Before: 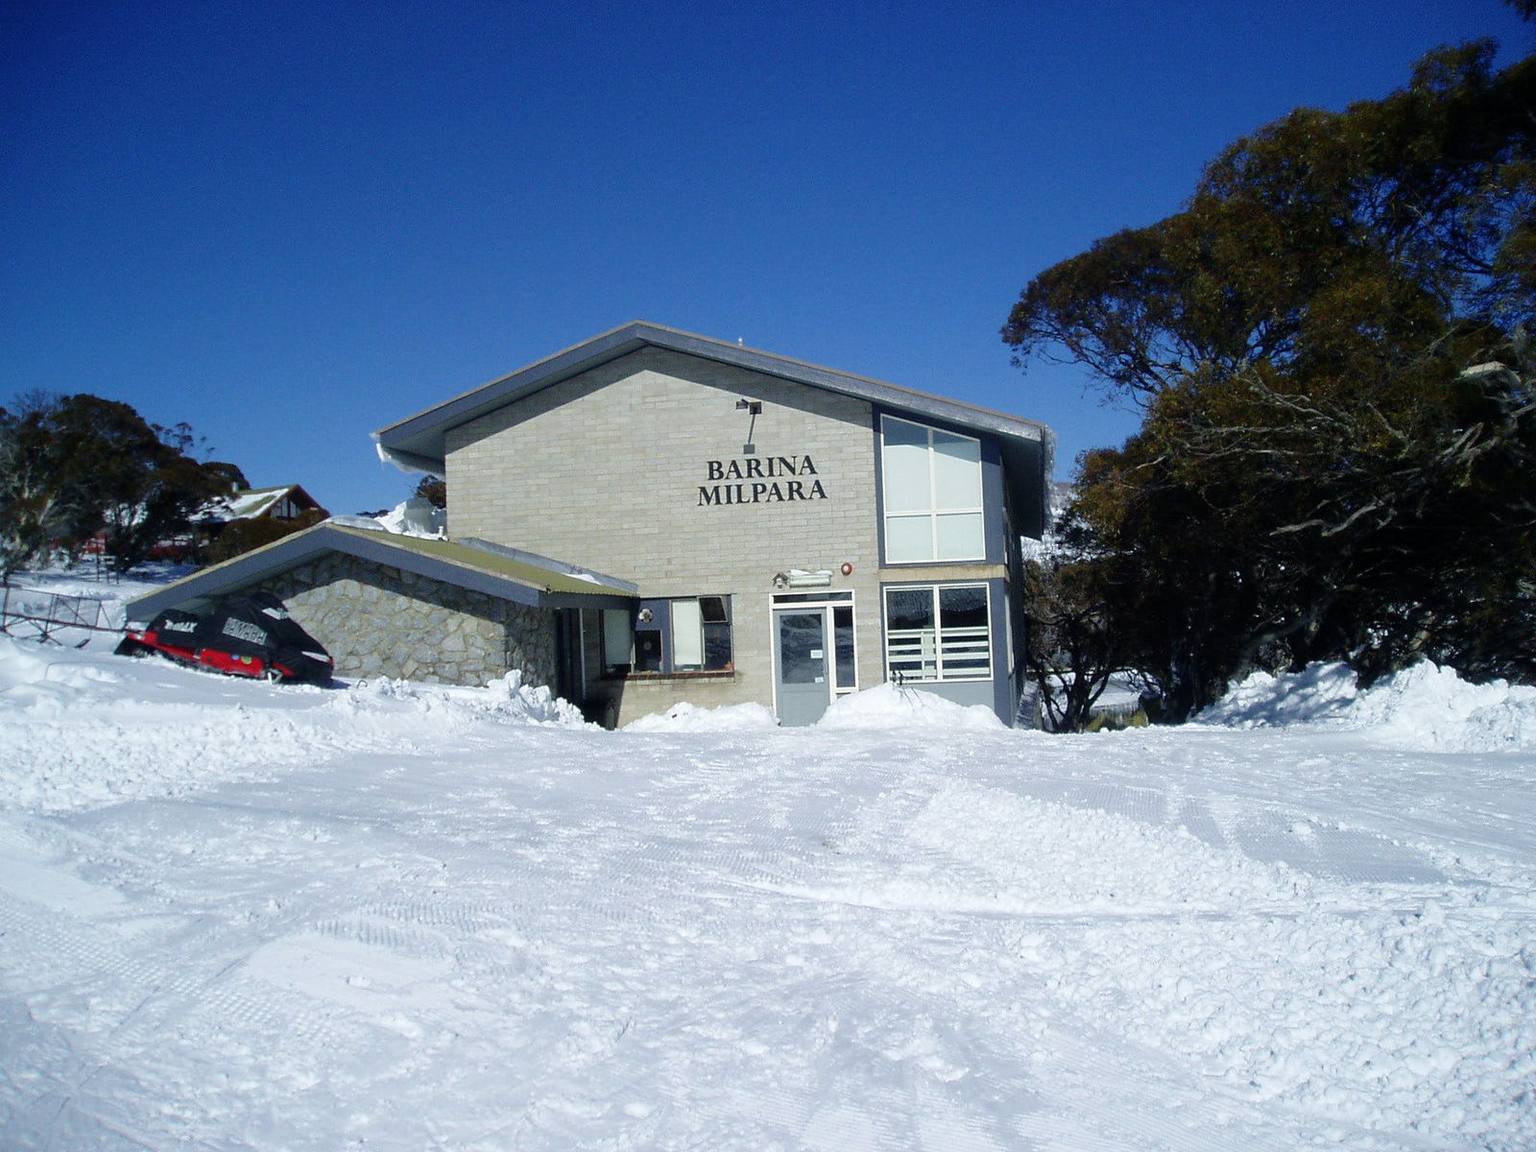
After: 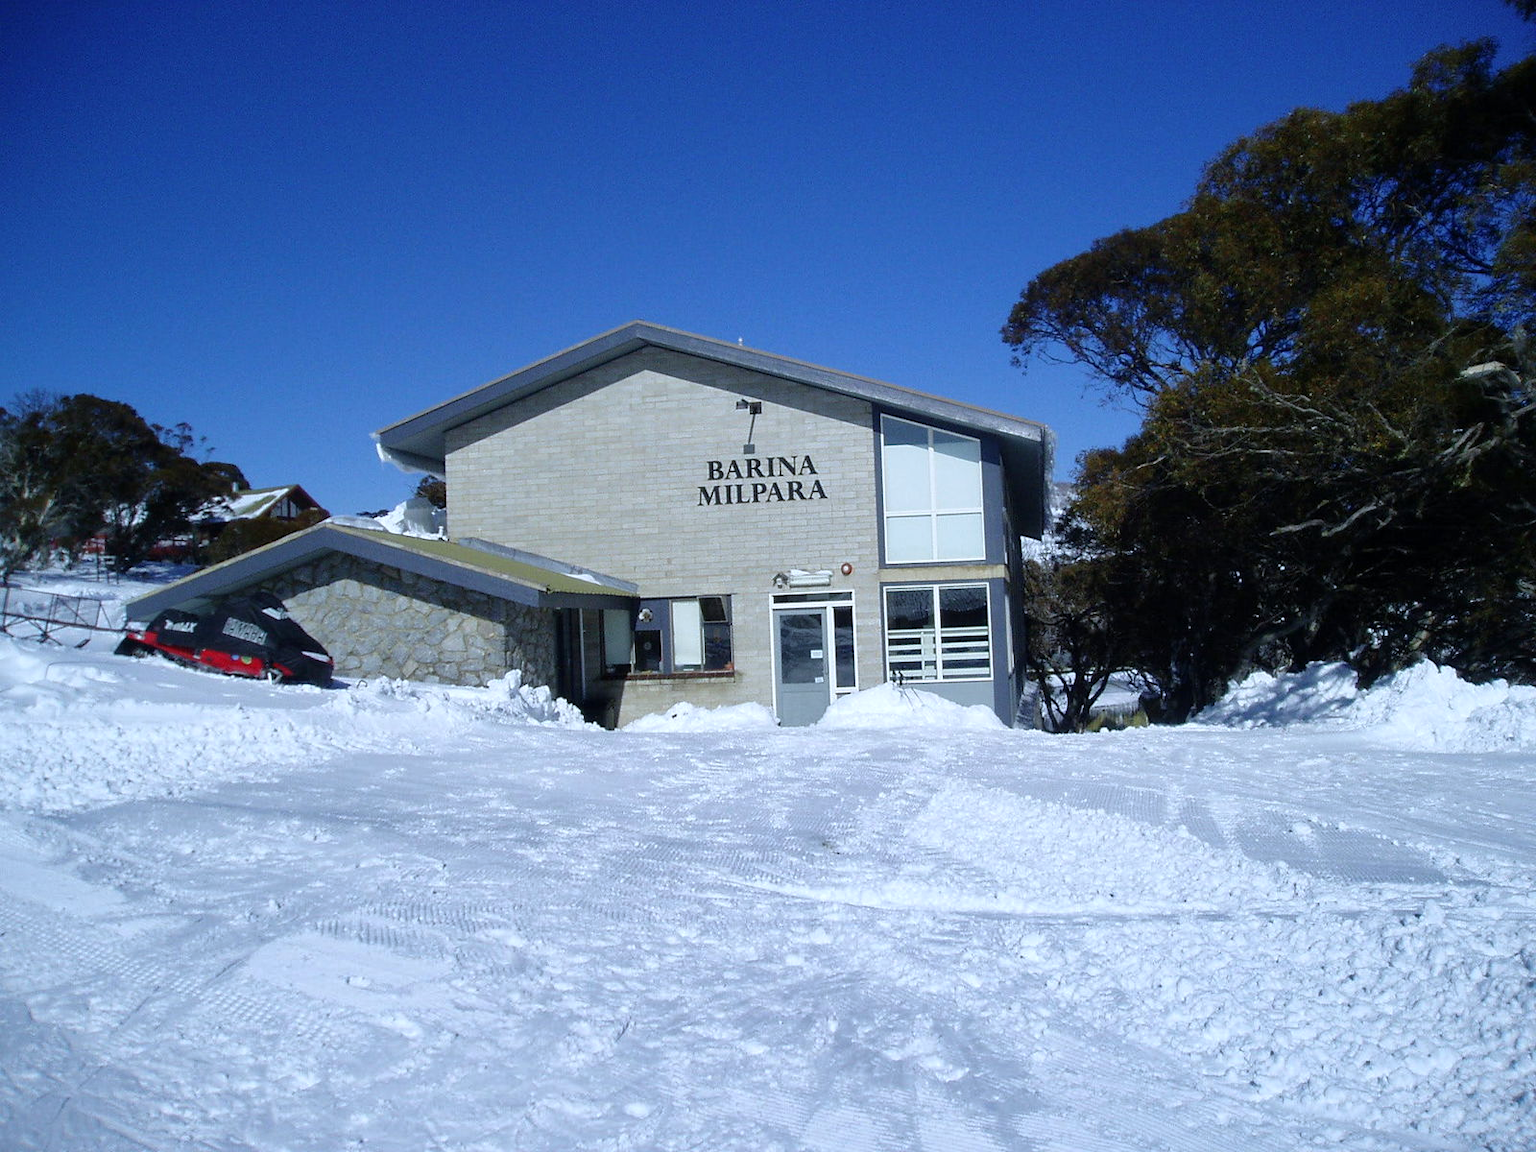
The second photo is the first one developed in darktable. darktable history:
white balance: red 0.954, blue 1.079
shadows and highlights: shadows 12, white point adjustment 1.2, soften with gaussian
